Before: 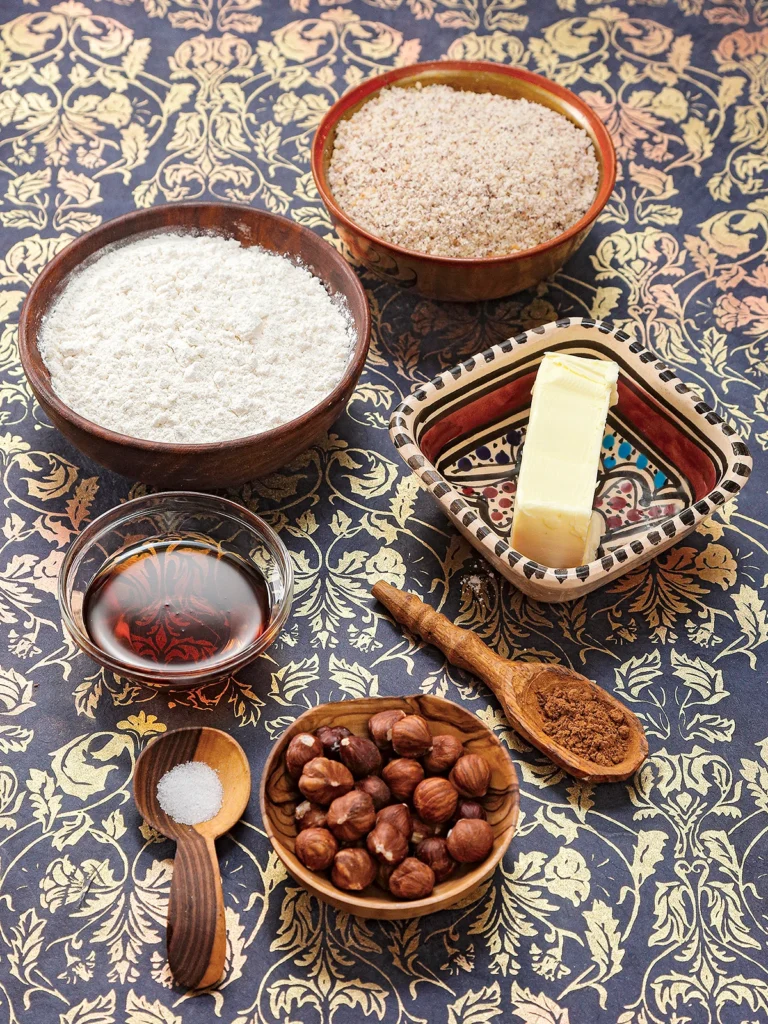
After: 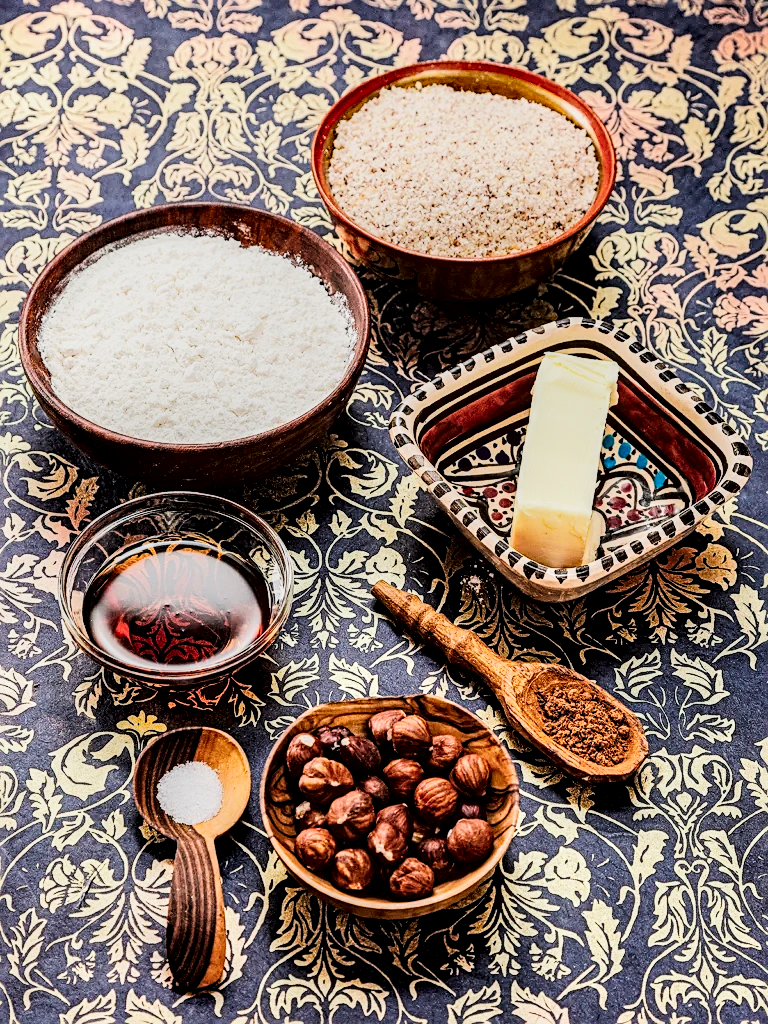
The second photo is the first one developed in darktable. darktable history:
local contrast: highlights 65%, shadows 54%, detail 169%, midtone range 0.517
exposure: black level correction 0.001, exposure 0.499 EV, compensate highlight preservation false
tone curve: curves: ch0 [(0, 0.017) (0.091, 0.04) (0.296, 0.276) (0.439, 0.482) (0.64, 0.729) (0.785, 0.817) (0.995, 0.917)]; ch1 [(0, 0) (0.384, 0.365) (0.463, 0.447) (0.486, 0.474) (0.503, 0.497) (0.526, 0.52) (0.555, 0.564) (0.578, 0.589) (0.638, 0.66) (0.766, 0.773) (1, 1)]; ch2 [(0, 0) (0.374, 0.344) (0.446, 0.443) (0.501, 0.509) (0.528, 0.522) (0.569, 0.593) (0.61, 0.646) (0.666, 0.688) (1, 1)], color space Lab, linked channels, preserve colors none
filmic rgb: black relative exposure -7.65 EV, white relative exposure 4.56 EV, hardness 3.61
contrast brightness saturation: contrast 0.066, brightness -0.141, saturation 0.111
sharpen: on, module defaults
